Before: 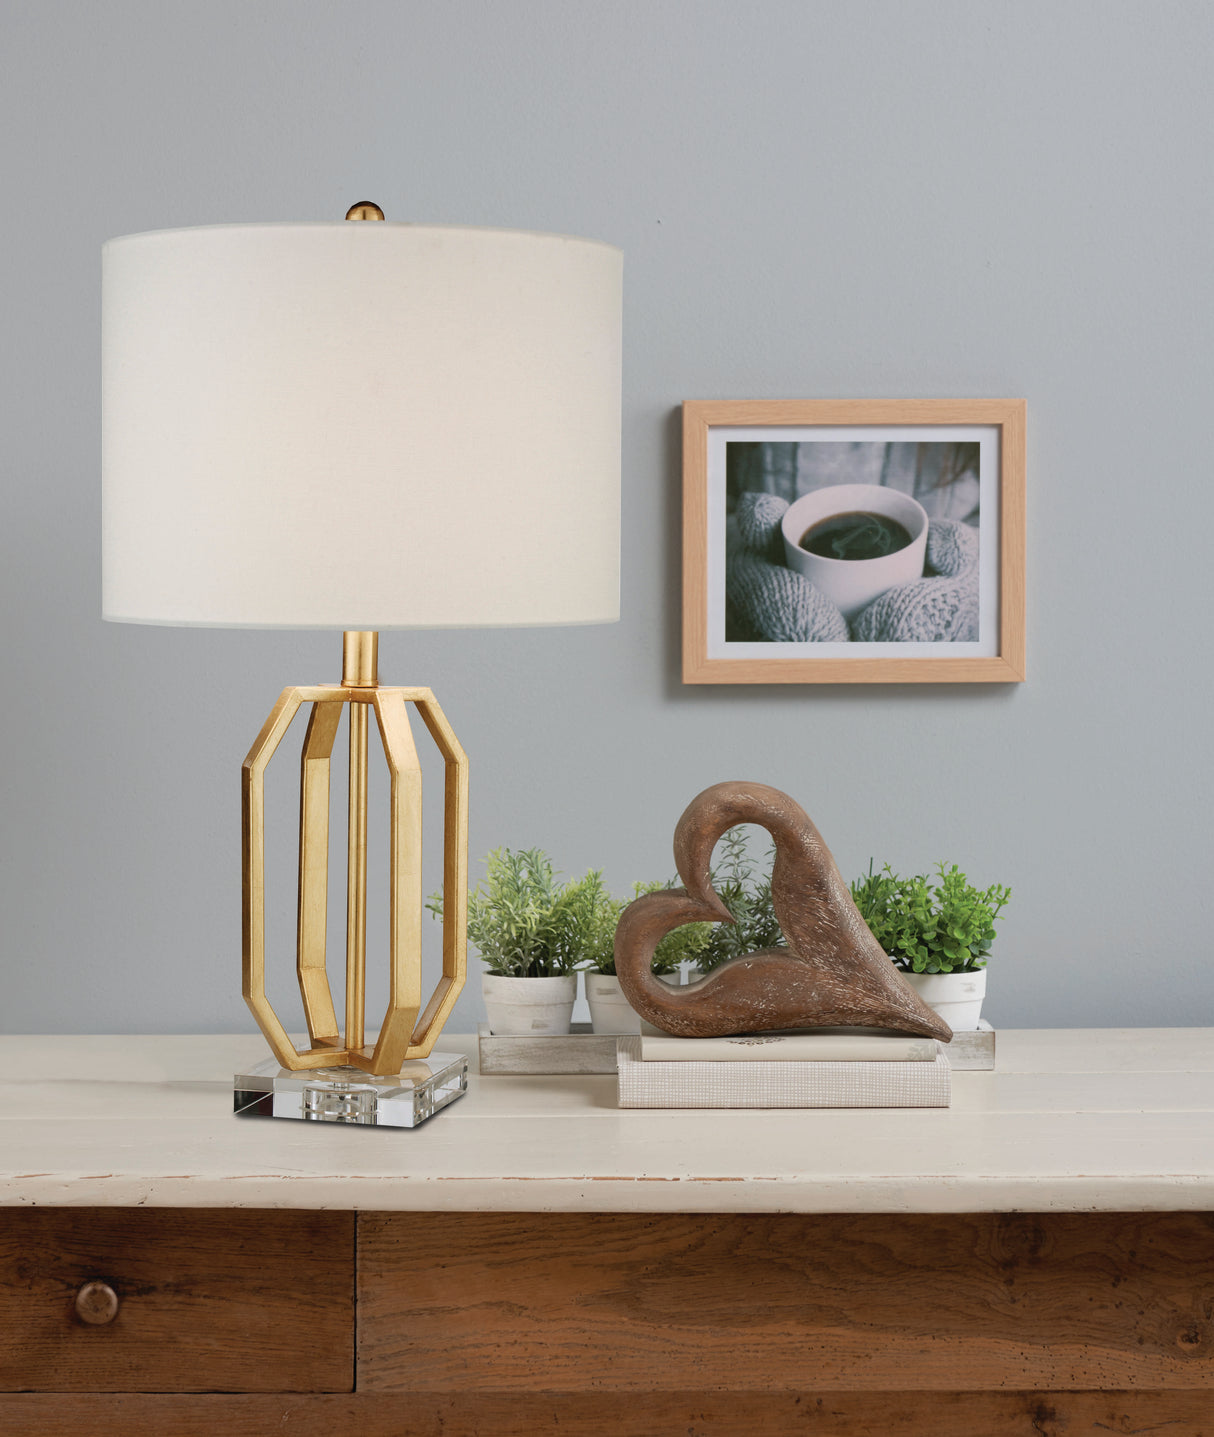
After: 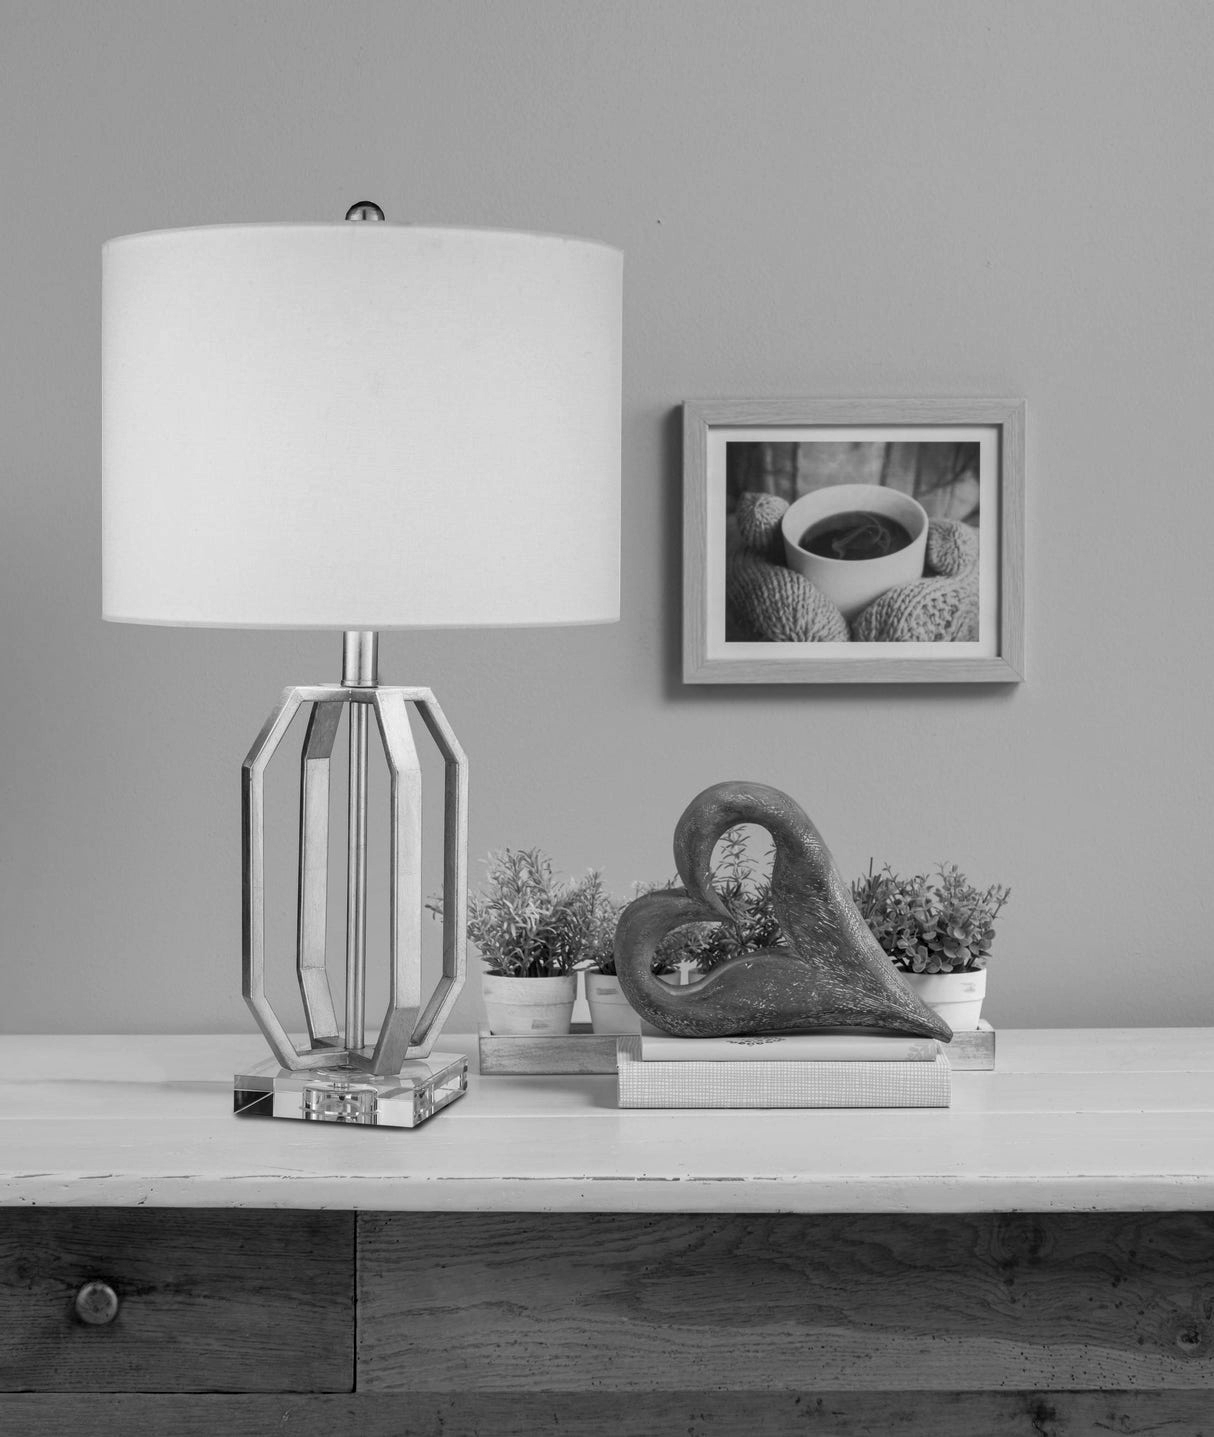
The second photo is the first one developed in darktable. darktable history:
color zones: curves: ch1 [(0, -0.014) (0.143, -0.013) (0.286, -0.013) (0.429, -0.016) (0.571, -0.019) (0.714, -0.015) (0.857, 0.002) (1, -0.014)]
local contrast: on, module defaults
shadows and highlights: radius 337.17, shadows 29.01, soften with gaussian
